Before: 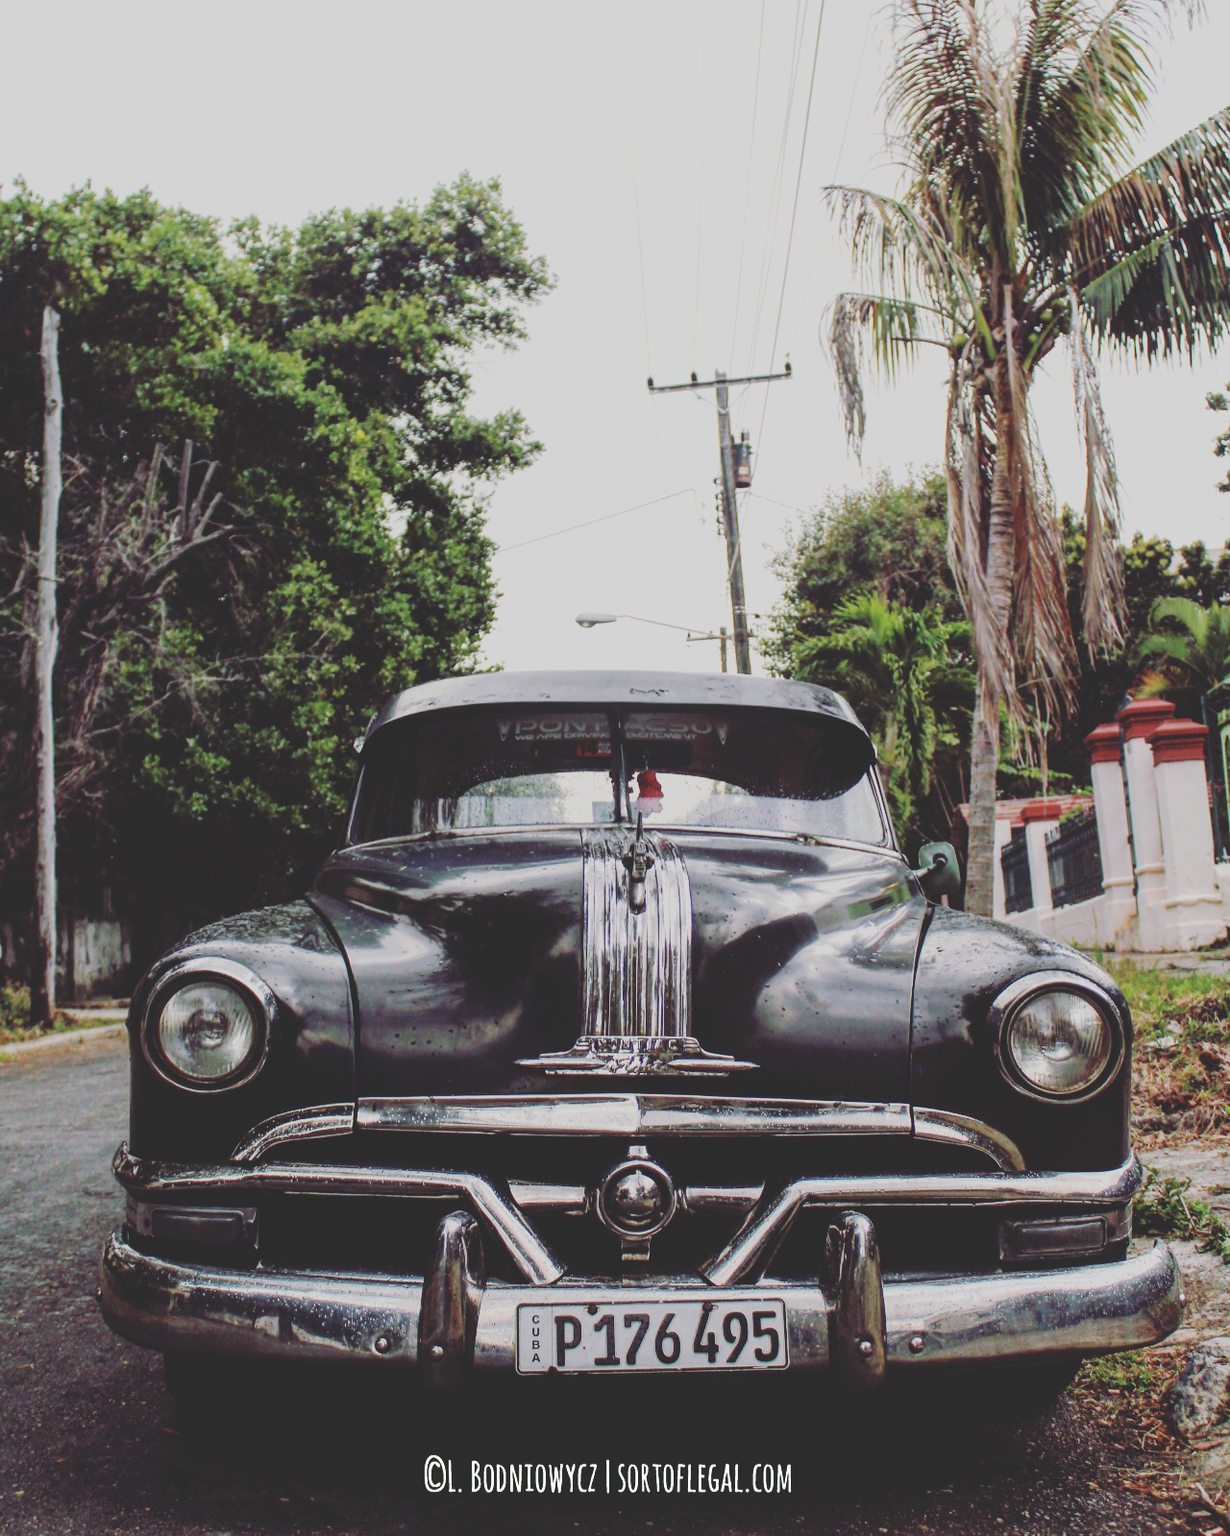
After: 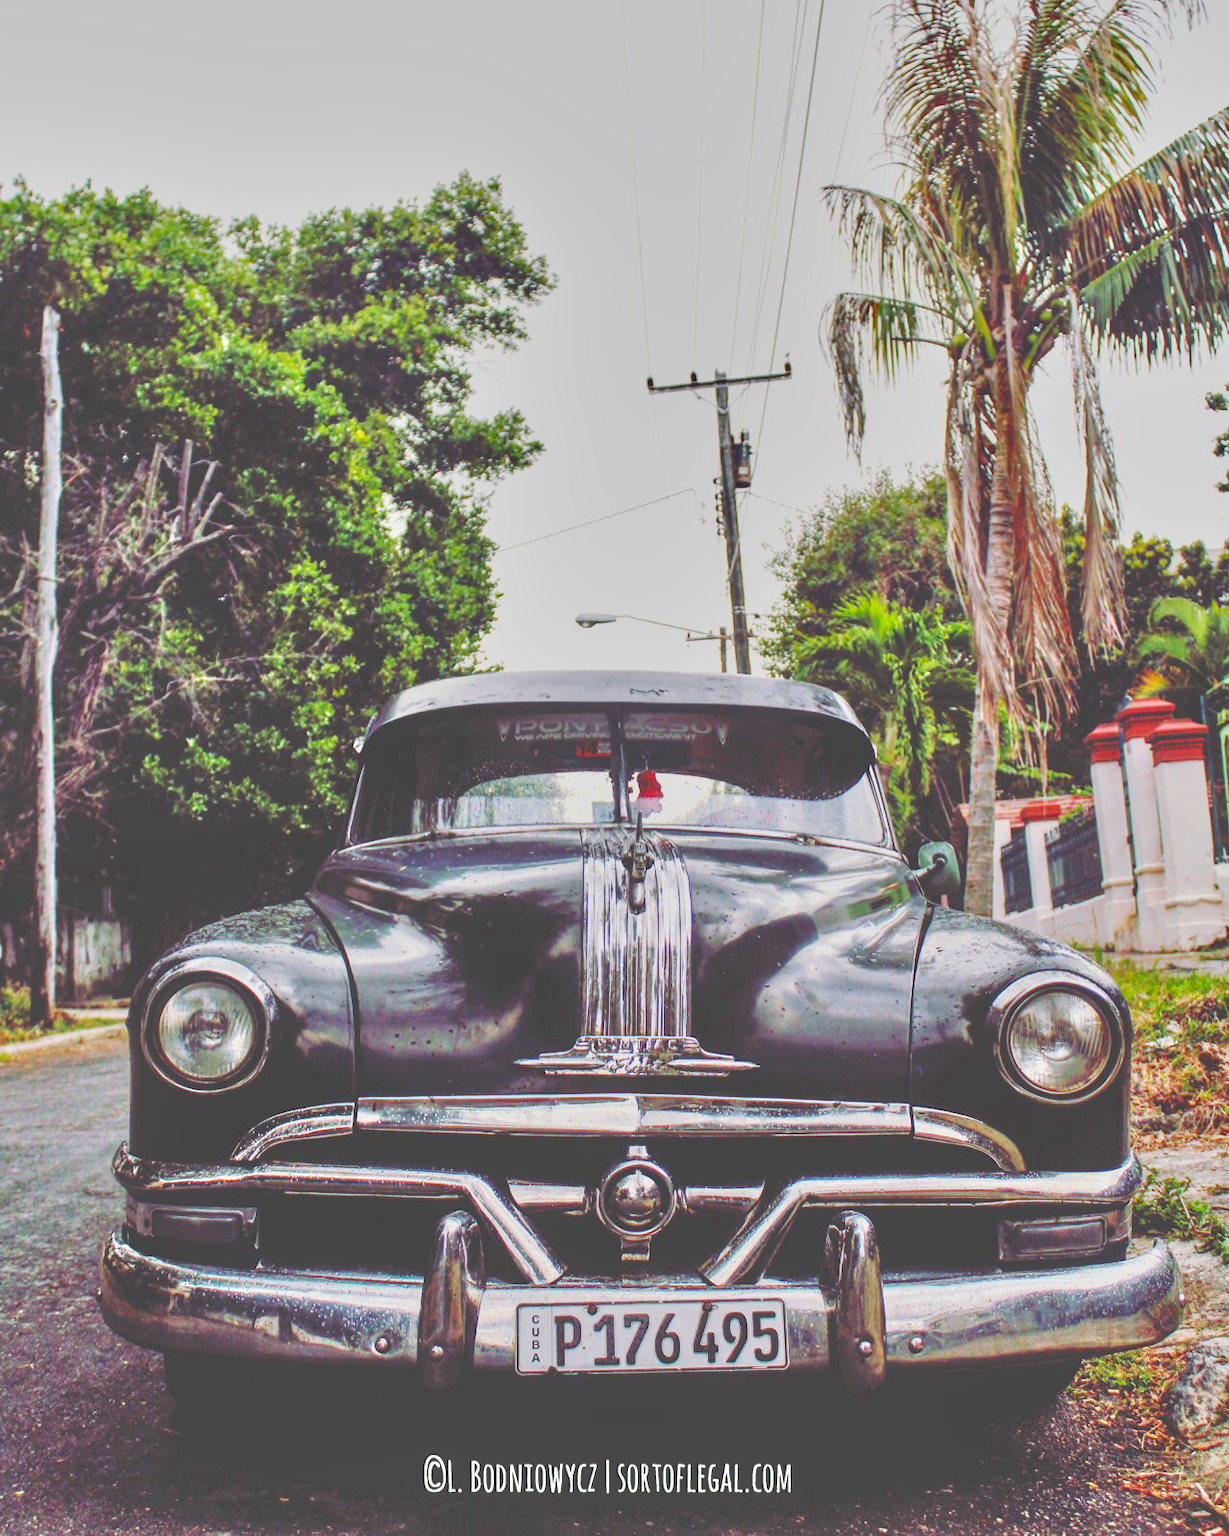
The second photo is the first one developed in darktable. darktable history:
local contrast: highlights 100%, shadows 100%, detail 120%, midtone range 0.2
color balance rgb: perceptual saturation grading › global saturation 25%, global vibrance 20%
tone equalizer: -7 EV 0.15 EV, -6 EV 0.6 EV, -5 EV 1.15 EV, -4 EV 1.33 EV, -3 EV 1.15 EV, -2 EV 0.6 EV, -1 EV 0.15 EV, mask exposure compensation -0.5 EV
shadows and highlights: soften with gaussian
